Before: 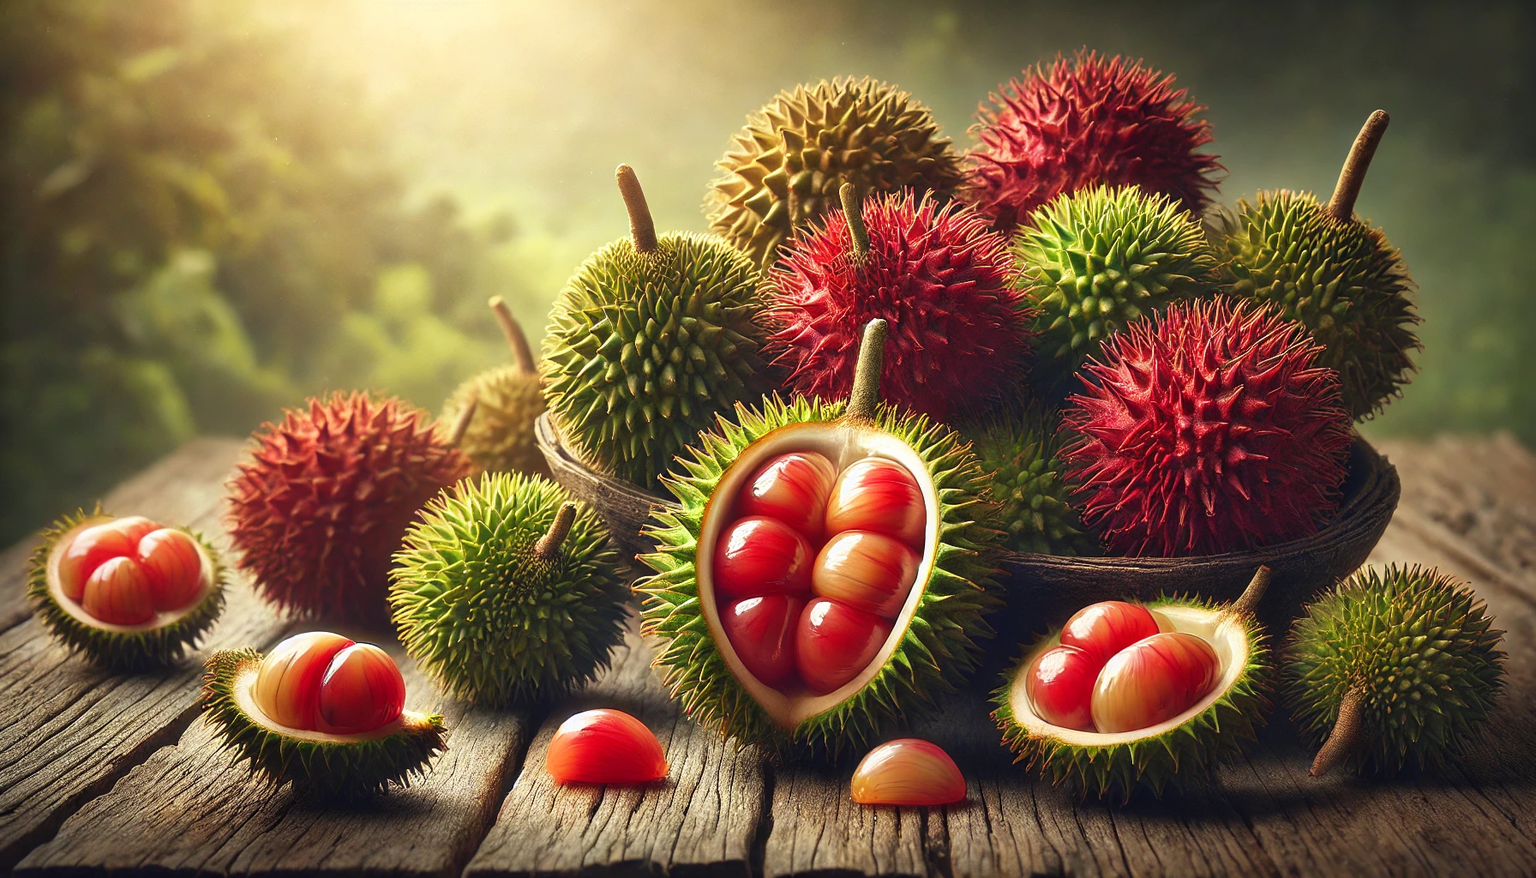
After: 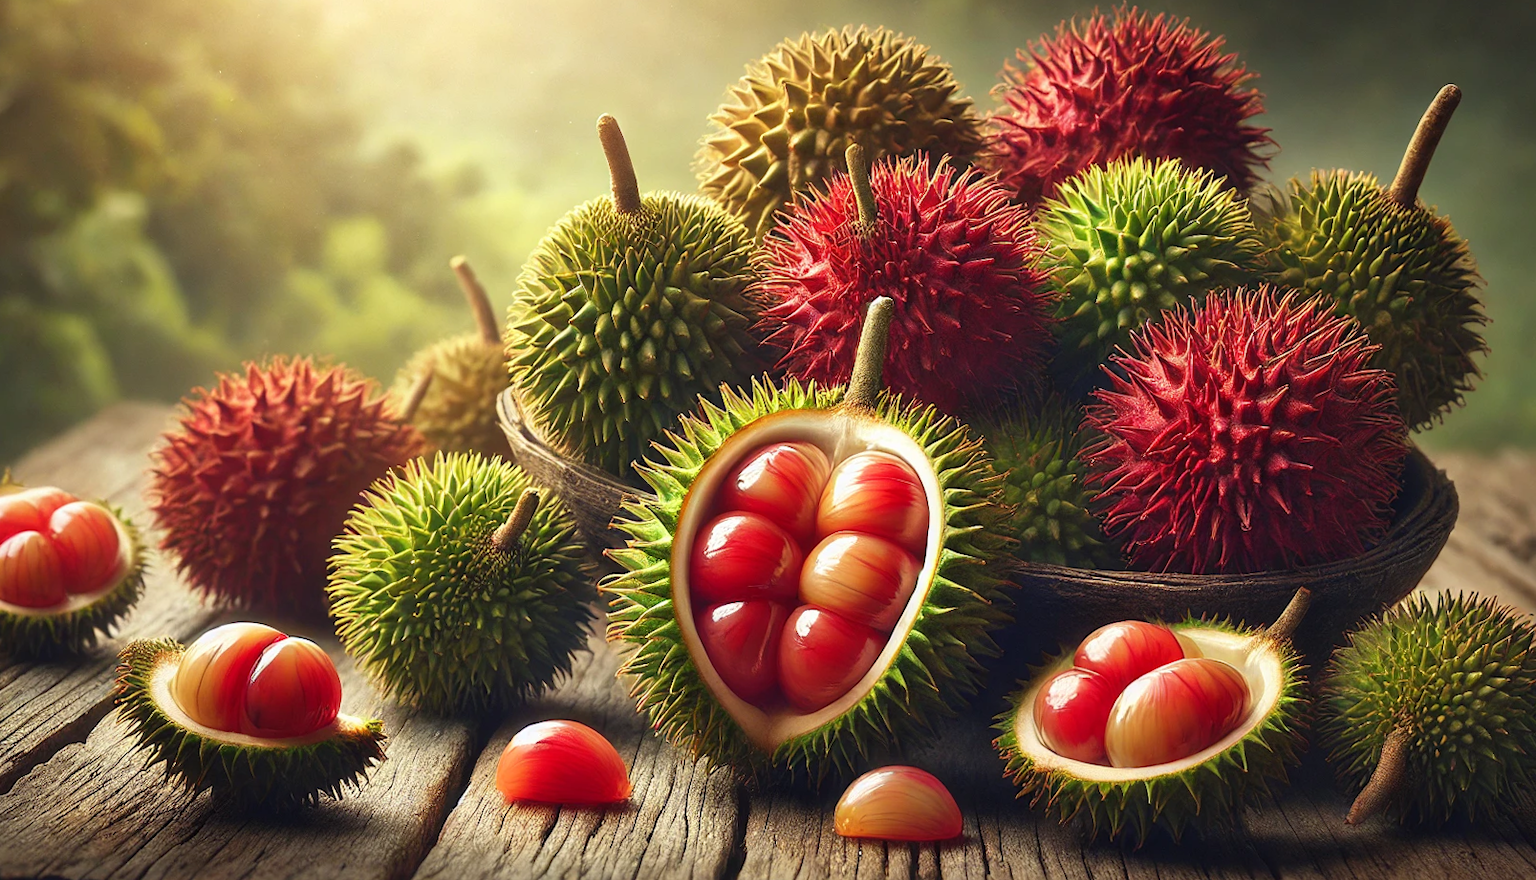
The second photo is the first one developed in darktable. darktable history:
crop and rotate: angle -2.09°, left 3.088%, top 3.691%, right 1.536%, bottom 0.666%
